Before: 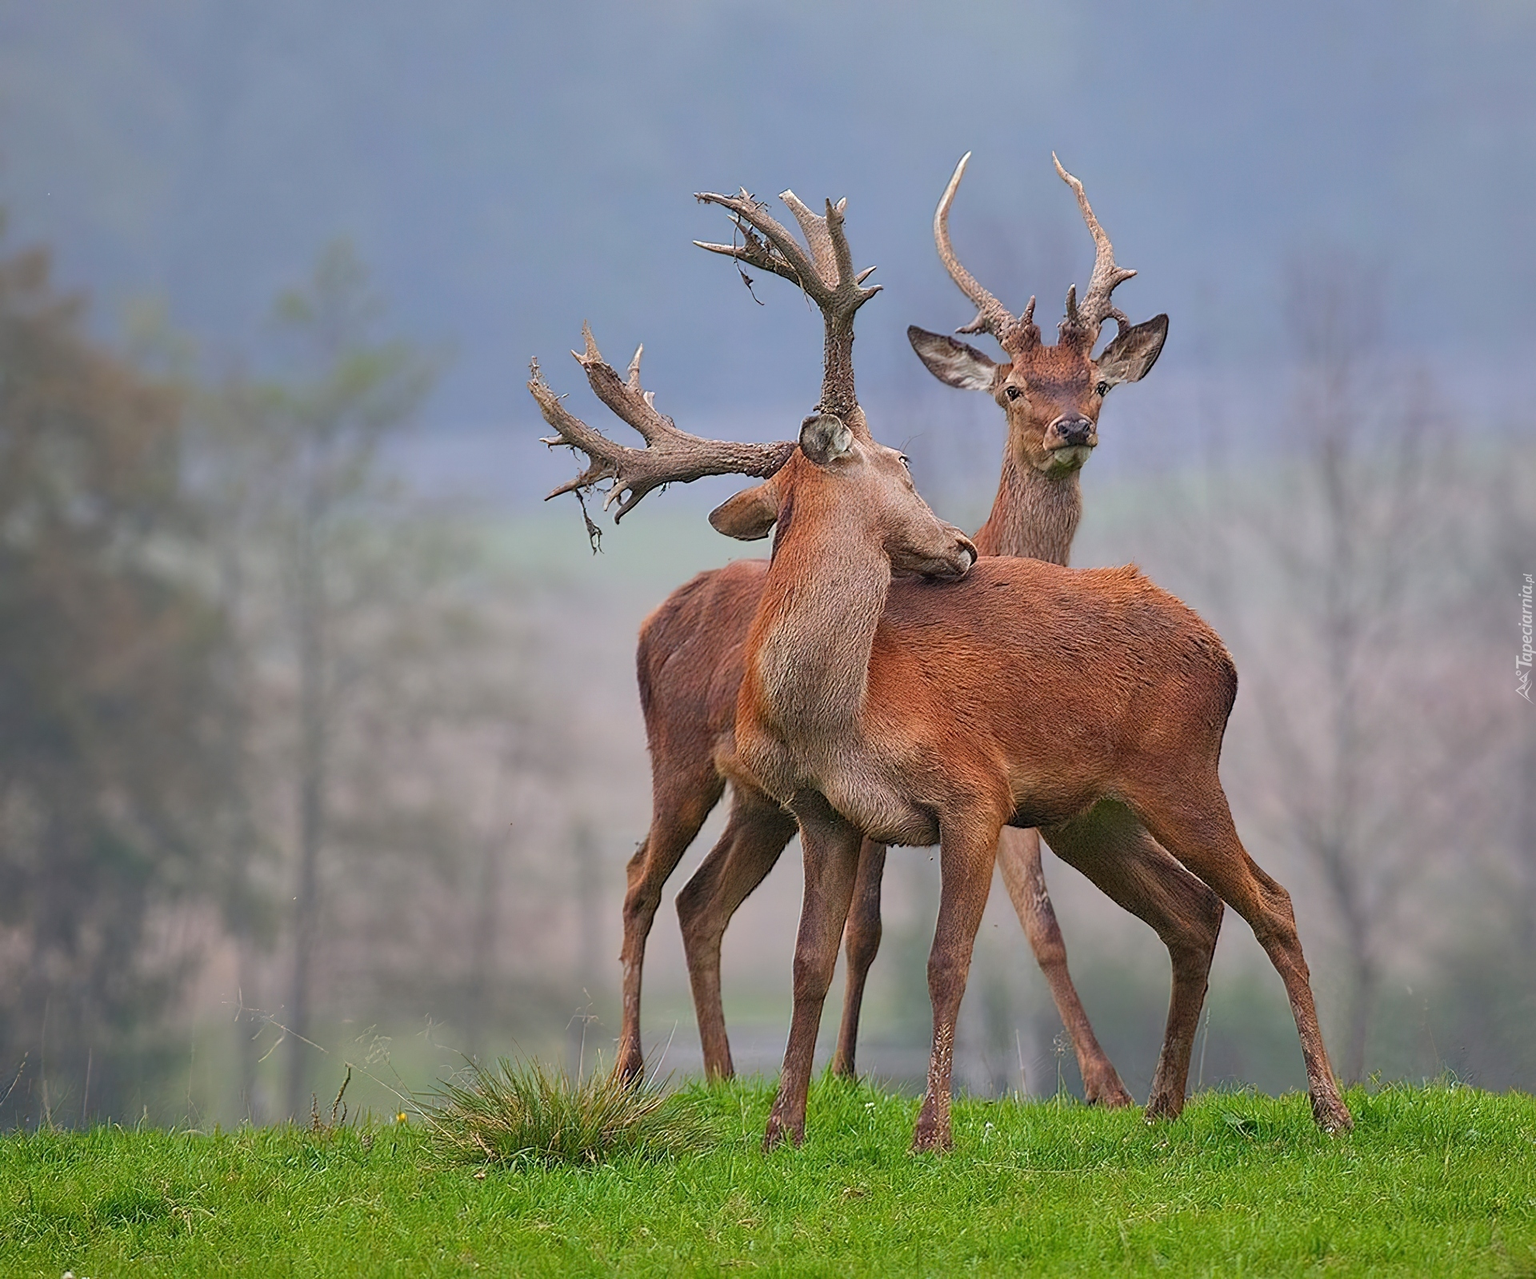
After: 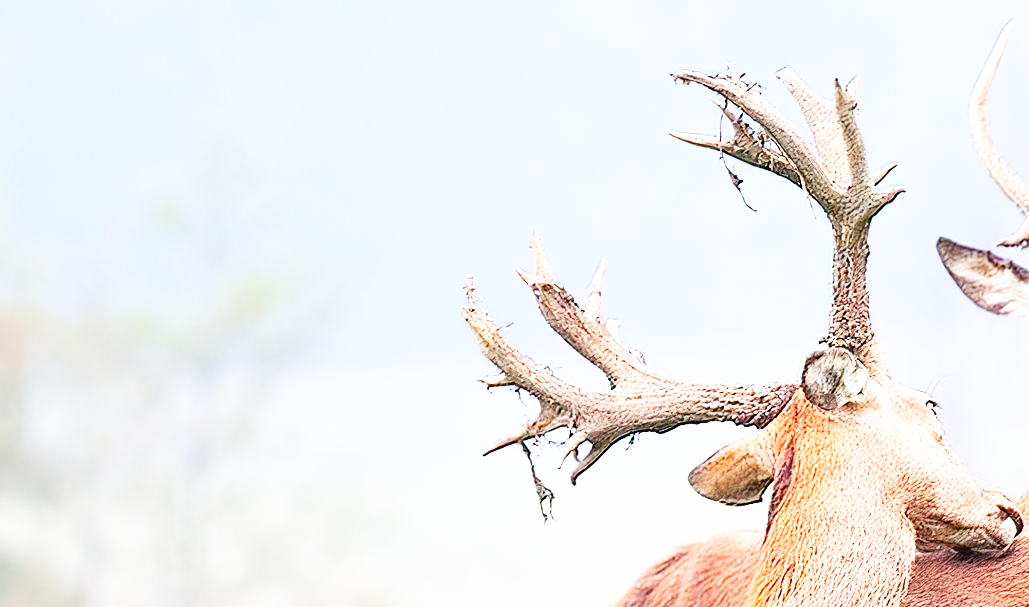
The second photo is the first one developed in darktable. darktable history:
base curve: curves: ch0 [(0, 0) (0.007, 0.004) (0.027, 0.03) (0.046, 0.07) (0.207, 0.54) (0.442, 0.872) (0.673, 0.972) (1, 1)], preserve colors none
crop: left 10.355%, top 10.677%, right 36.026%, bottom 51.311%
tone equalizer: -8 EV 0.058 EV, edges refinement/feathering 500, mask exposure compensation -1.57 EV, preserve details no
exposure: black level correction 0, exposure 0.949 EV, compensate highlight preservation false
